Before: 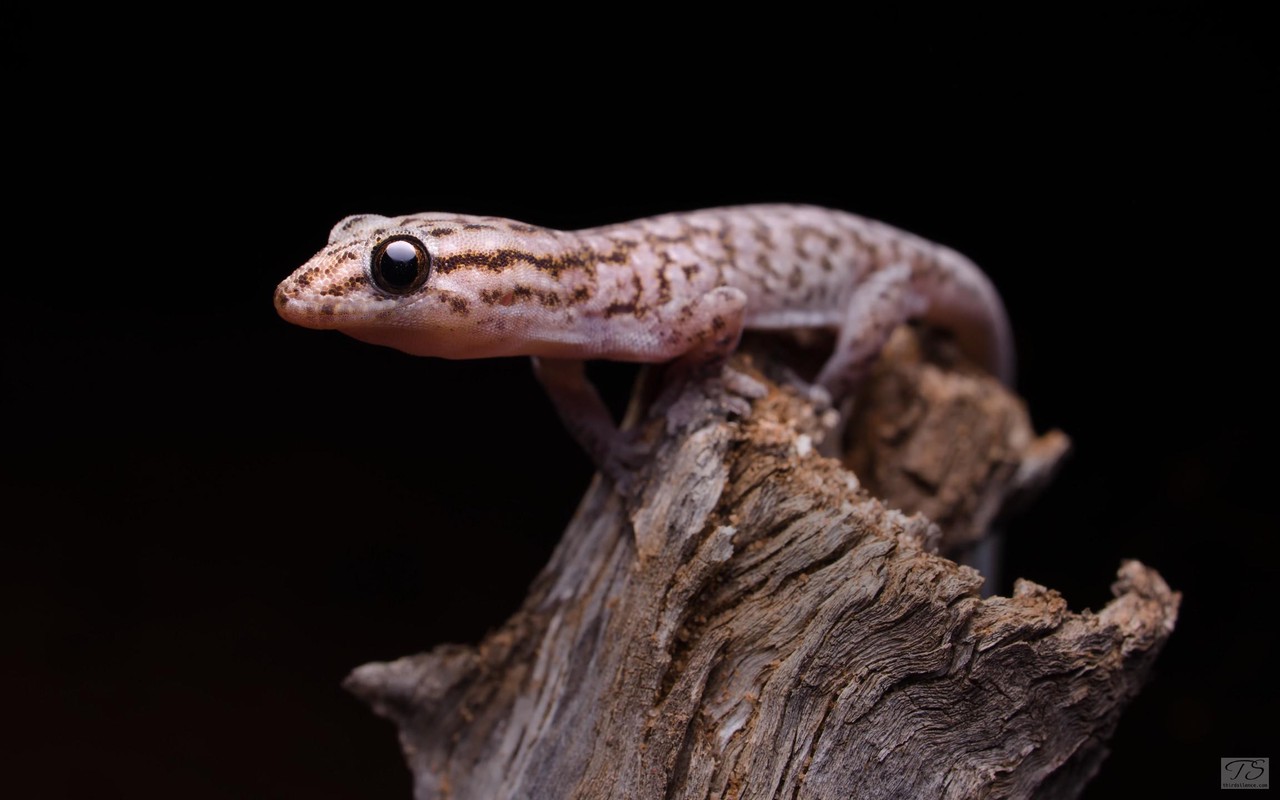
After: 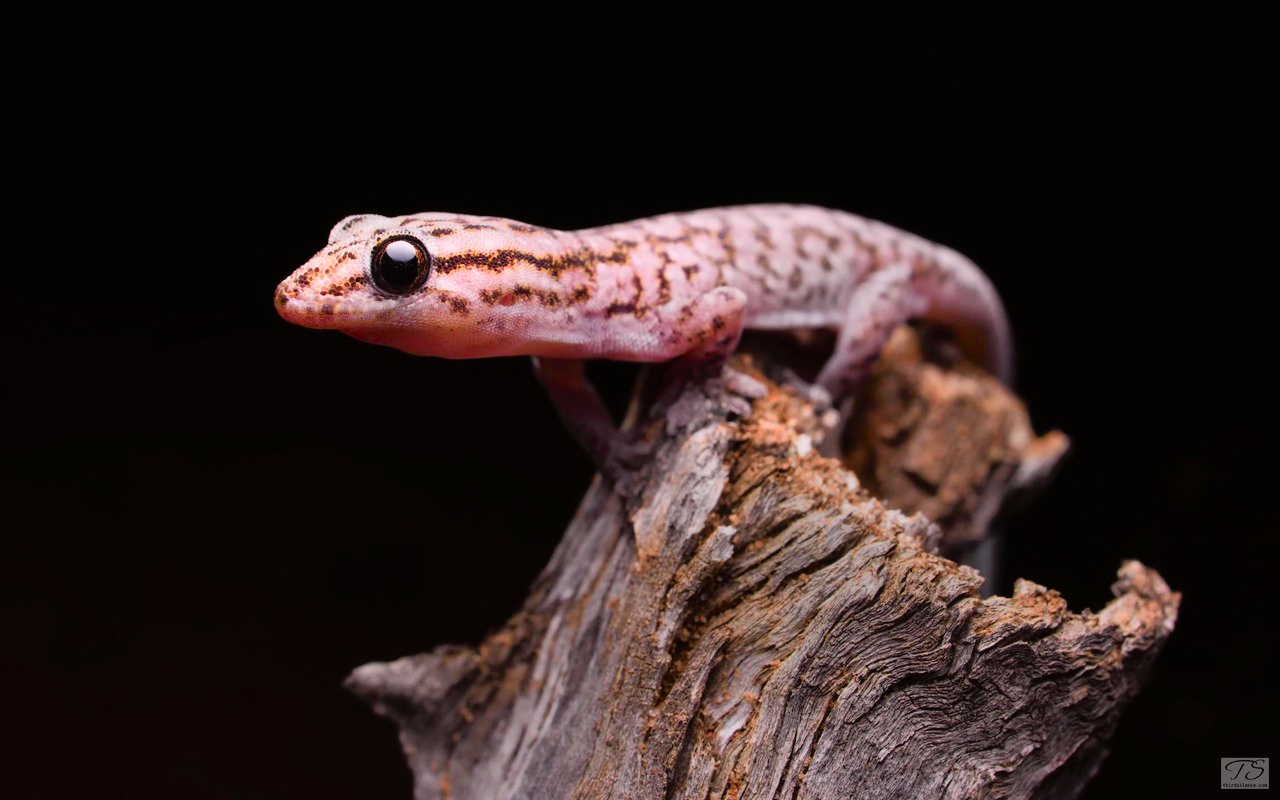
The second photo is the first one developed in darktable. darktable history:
tone curve: curves: ch0 [(0, 0.005) (0.103, 0.097) (0.18, 0.22) (0.4, 0.485) (0.5, 0.612) (0.668, 0.787) (0.823, 0.894) (1, 0.971)]; ch1 [(0, 0) (0.172, 0.123) (0.324, 0.253) (0.396, 0.388) (0.478, 0.461) (0.499, 0.498) (0.522, 0.528) (0.609, 0.686) (0.704, 0.818) (1, 1)]; ch2 [(0, 0) (0.411, 0.424) (0.496, 0.501) (0.515, 0.514) (0.555, 0.585) (0.641, 0.69) (1, 1)], color space Lab, independent channels, preserve colors none
contrast equalizer: y [[0.5 ×6], [0.5 ×6], [0.5, 0.5, 0.501, 0.545, 0.707, 0.863], [0 ×6], [0 ×6]]
